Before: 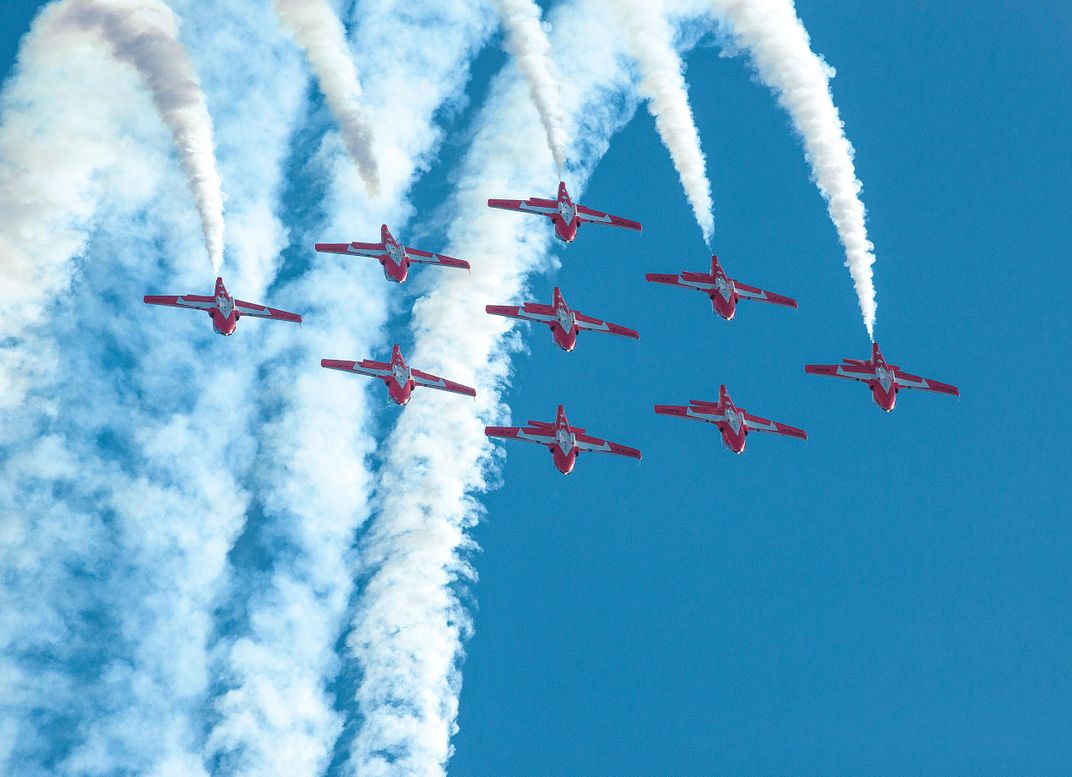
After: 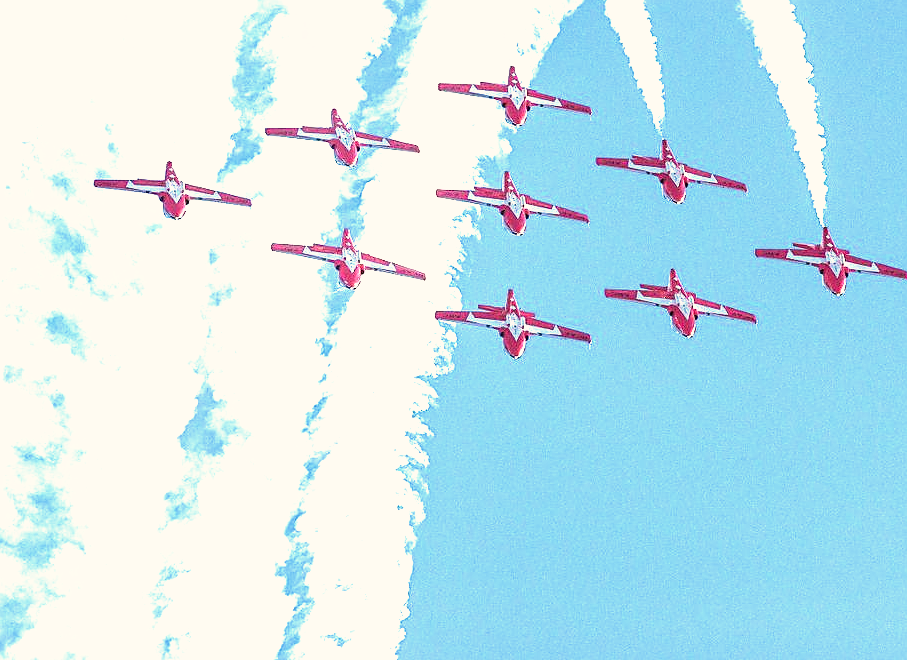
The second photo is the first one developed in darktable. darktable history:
sharpen: on, module defaults
exposure: black level correction 0, exposure 0.694 EV, compensate highlight preservation false
color correction: highlights a* 6.28, highlights b* 7.97, shadows a* 6.01, shadows b* 7.48, saturation 0.921
tone curve: curves: ch0 [(0, 0) (0.003, 0.028) (0.011, 0.028) (0.025, 0.026) (0.044, 0.036) (0.069, 0.06) (0.1, 0.101) (0.136, 0.15) (0.177, 0.203) (0.224, 0.271) (0.277, 0.345) (0.335, 0.422) (0.399, 0.515) (0.468, 0.611) (0.543, 0.716) (0.623, 0.826) (0.709, 0.942) (0.801, 0.992) (0.898, 1) (1, 1)], preserve colors none
tone equalizer: on, module defaults
crop and rotate: left 4.681%, top 15.015%, right 10.653%
